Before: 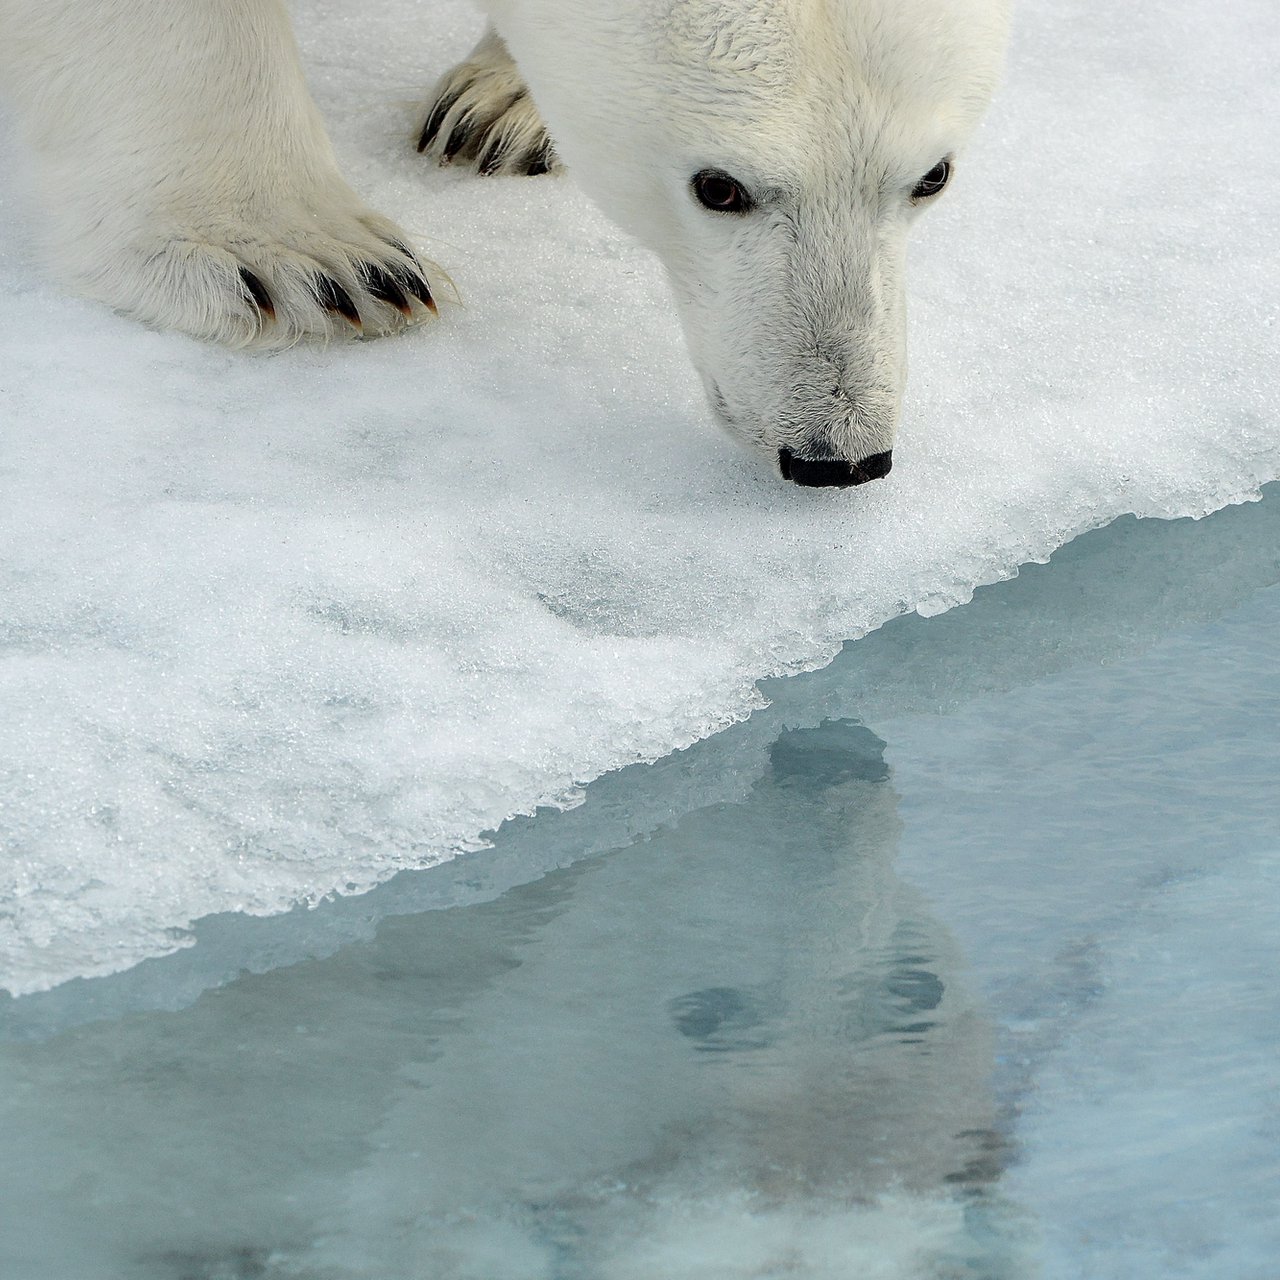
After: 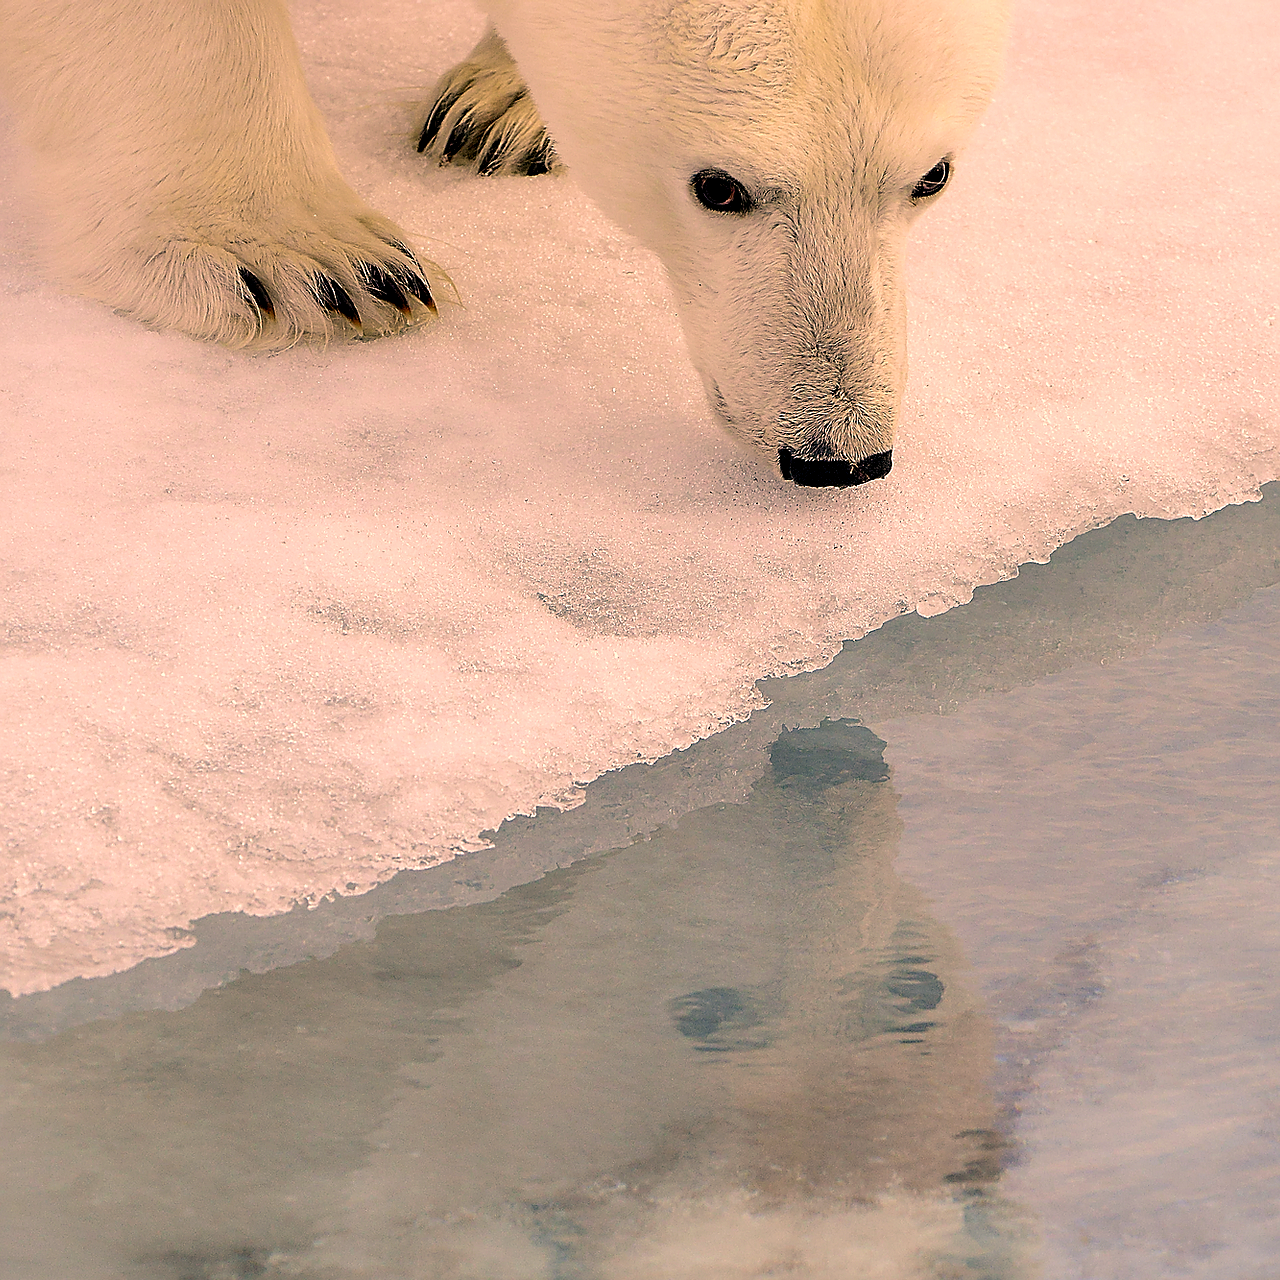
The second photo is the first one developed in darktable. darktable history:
sharpen: radius 1.357, amount 1.234, threshold 0.844
color correction: highlights a* 22, highlights b* 22.22
color balance rgb: shadows lift › chroma 2.006%, shadows lift › hue 248.14°, global offset › luminance -0.376%, perceptual saturation grading › global saturation 25.267%
velvia: on, module defaults
